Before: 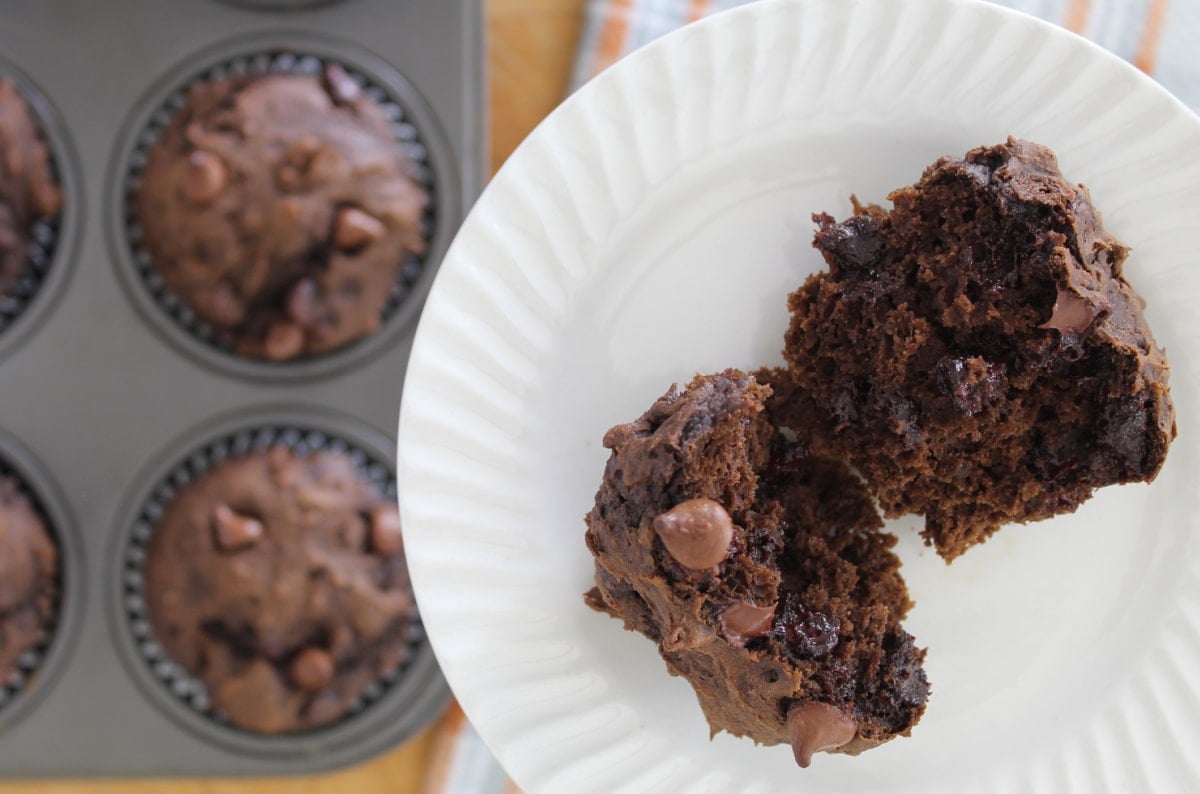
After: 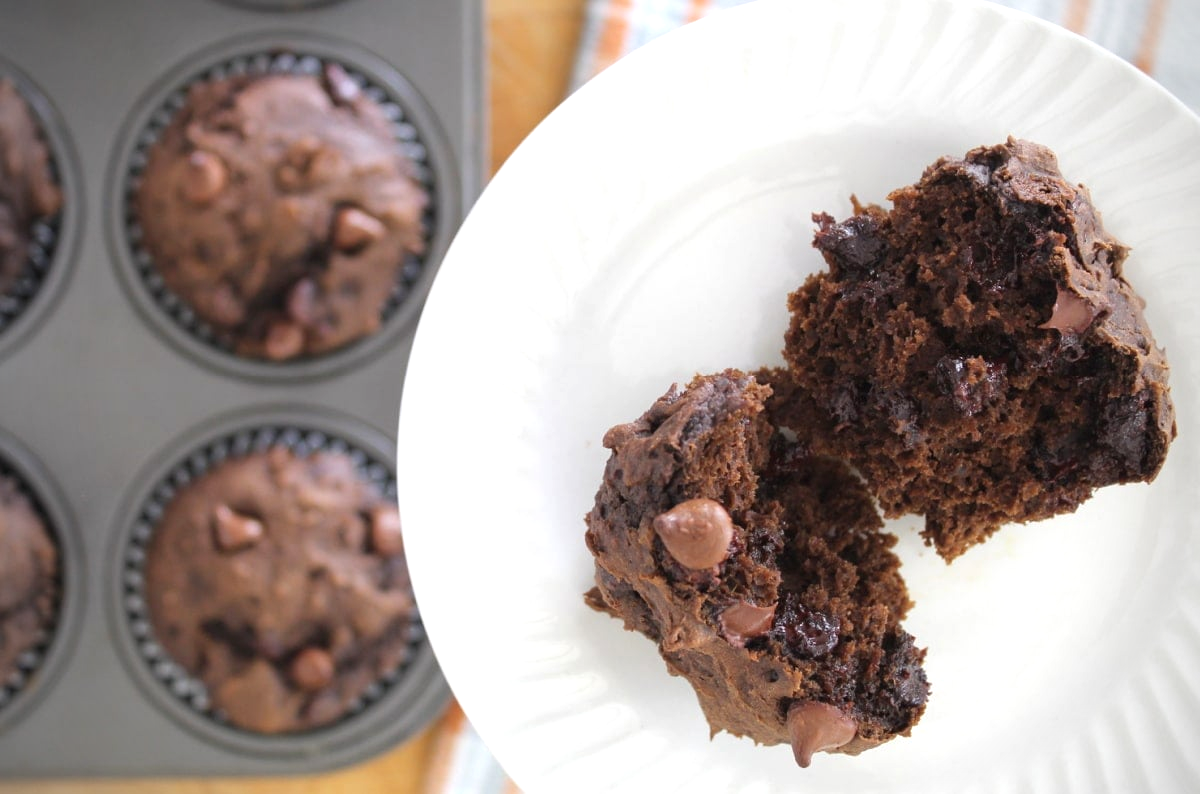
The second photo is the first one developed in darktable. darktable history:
exposure: black level correction 0, exposure 0.5 EV, compensate highlight preservation false
vignetting: unbound false
